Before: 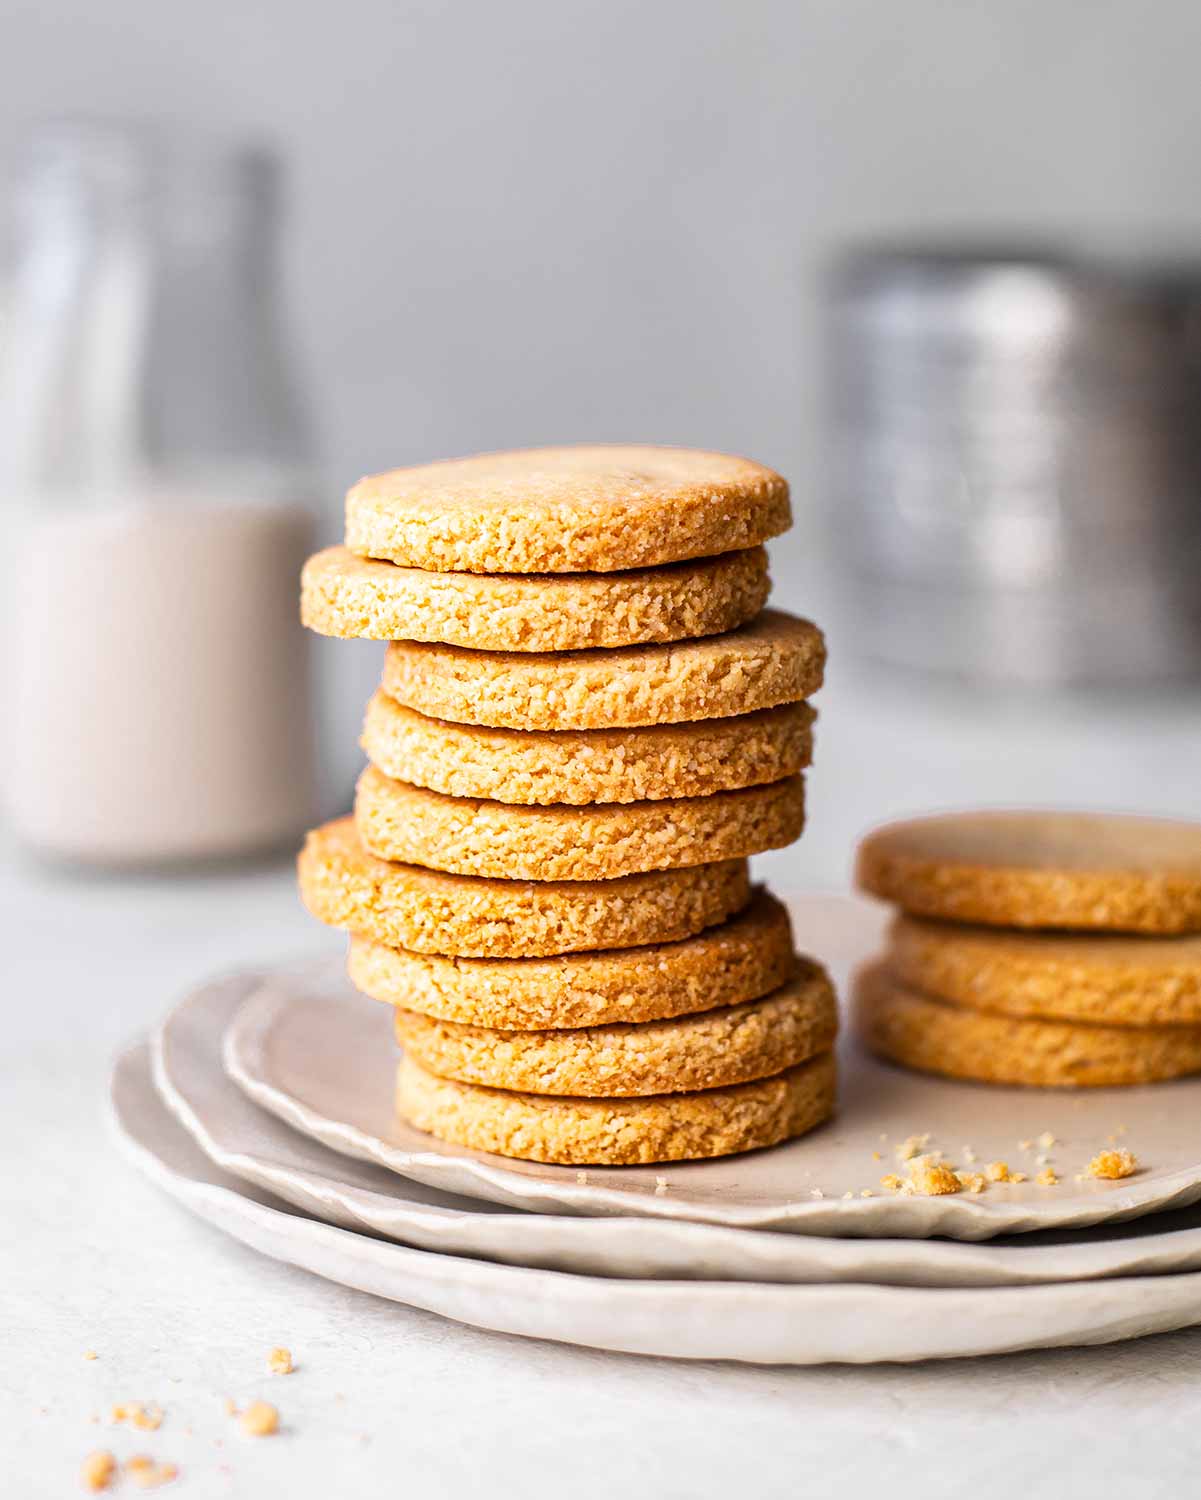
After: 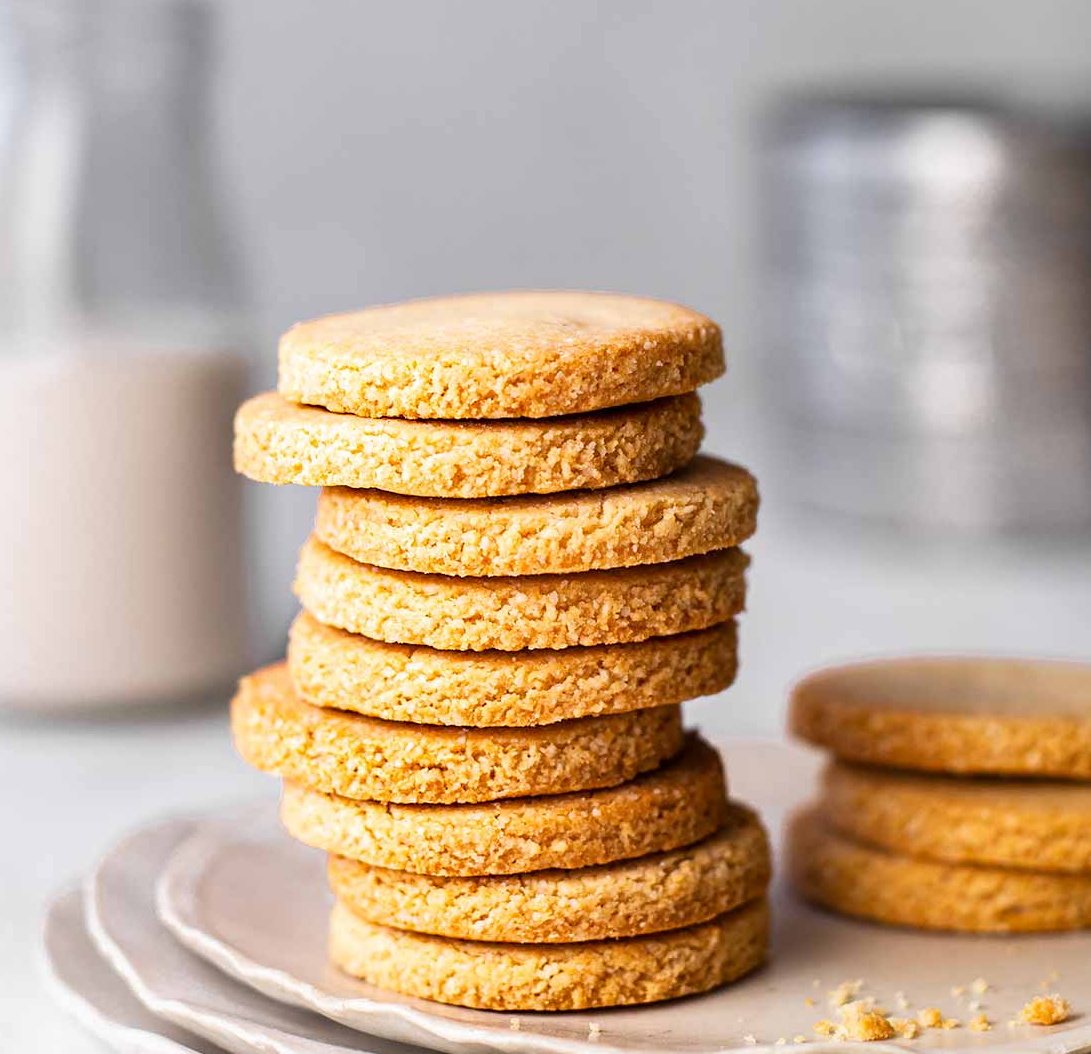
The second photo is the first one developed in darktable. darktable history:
sharpen: radius 5.325, amount 0.312, threshold 26.433
crop: left 5.596%, top 10.314%, right 3.534%, bottom 19.395%
